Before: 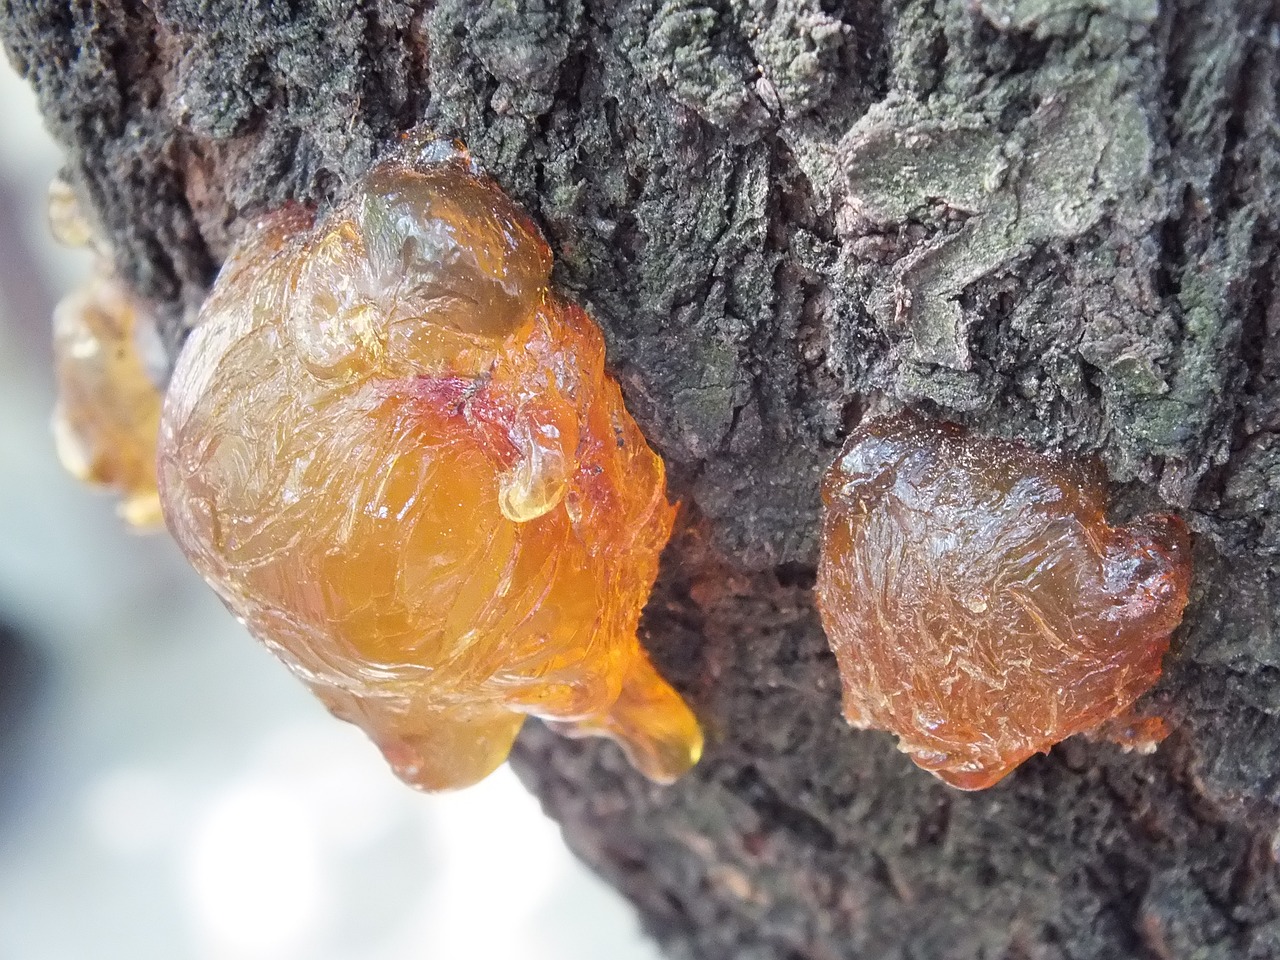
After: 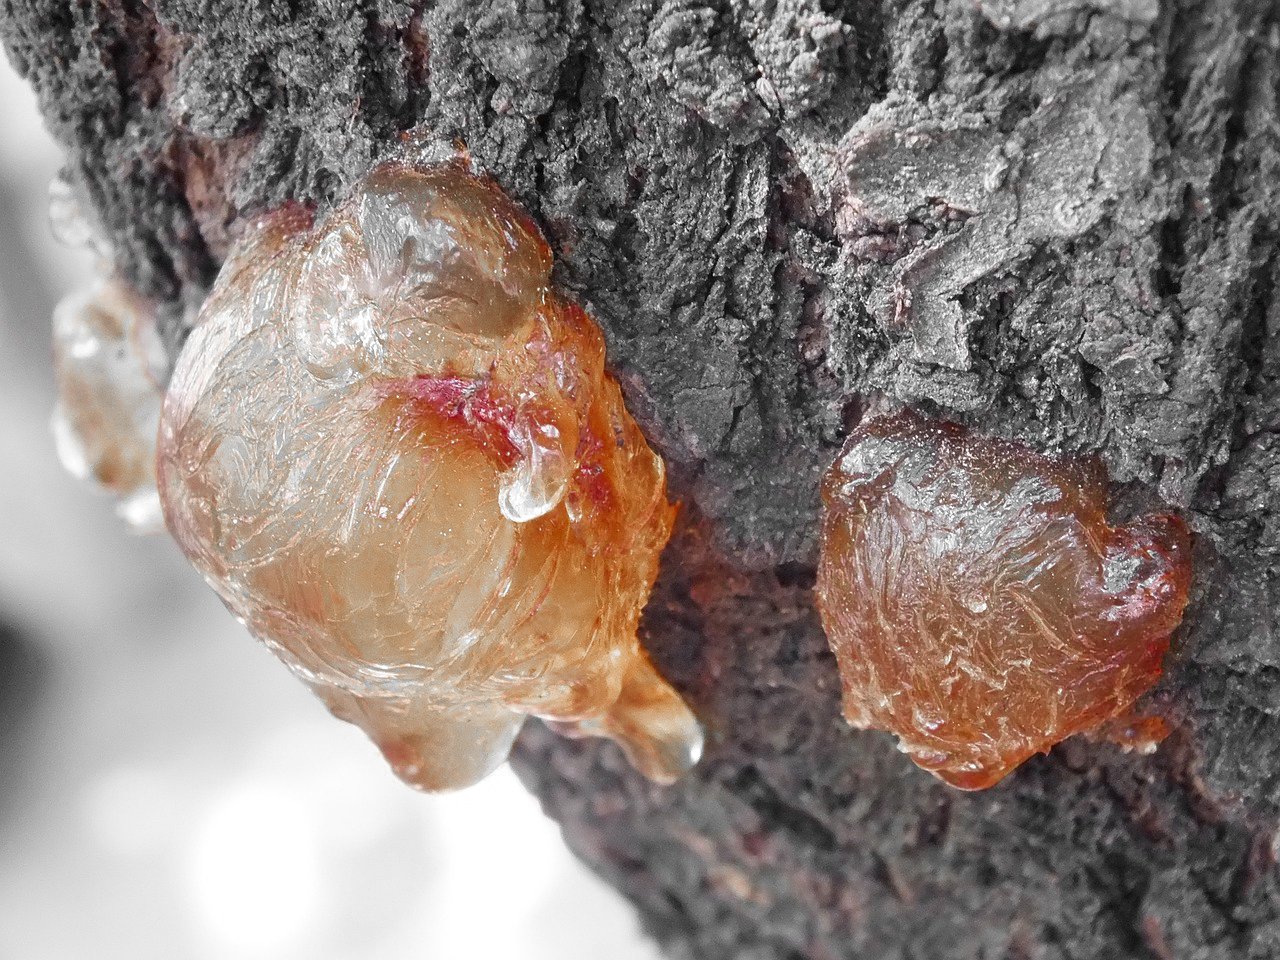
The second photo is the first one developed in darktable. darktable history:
color zones: curves: ch0 [(0, 0.497) (0.096, 0.361) (0.221, 0.538) (0.429, 0.5) (0.571, 0.5) (0.714, 0.5) (0.857, 0.5) (1, 0.497)]; ch1 [(0, 0.5) (0.143, 0.5) (0.257, -0.002) (0.429, 0.04) (0.571, -0.001) (0.714, -0.015) (0.857, 0.024) (1, 0.5)], mix 43.01%
